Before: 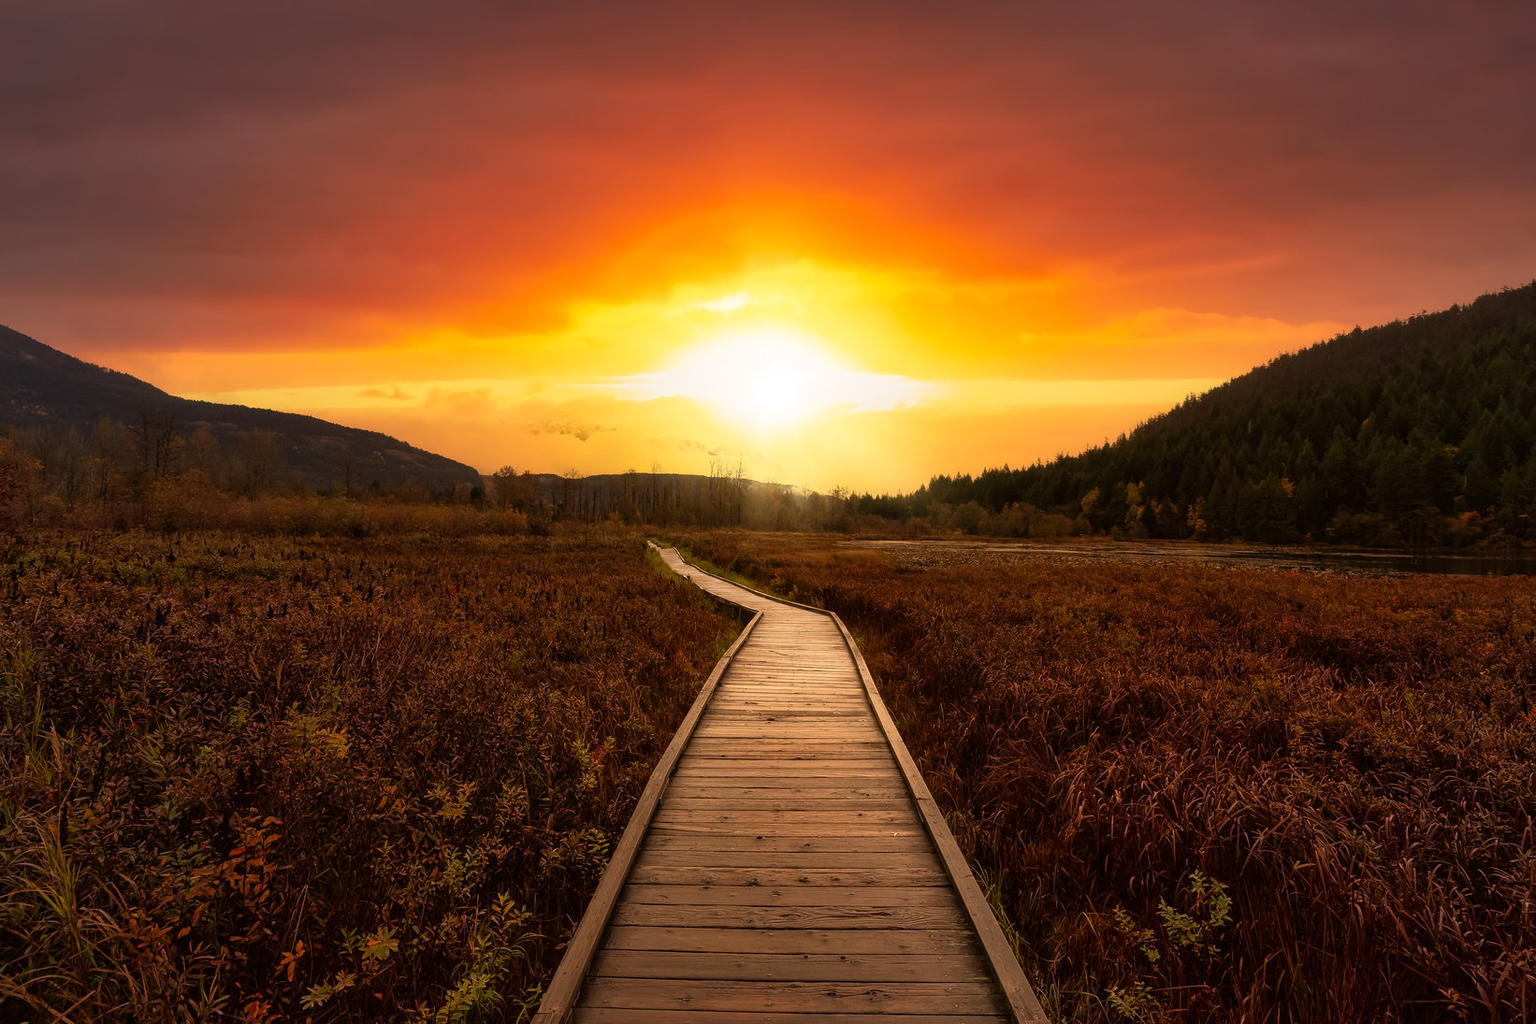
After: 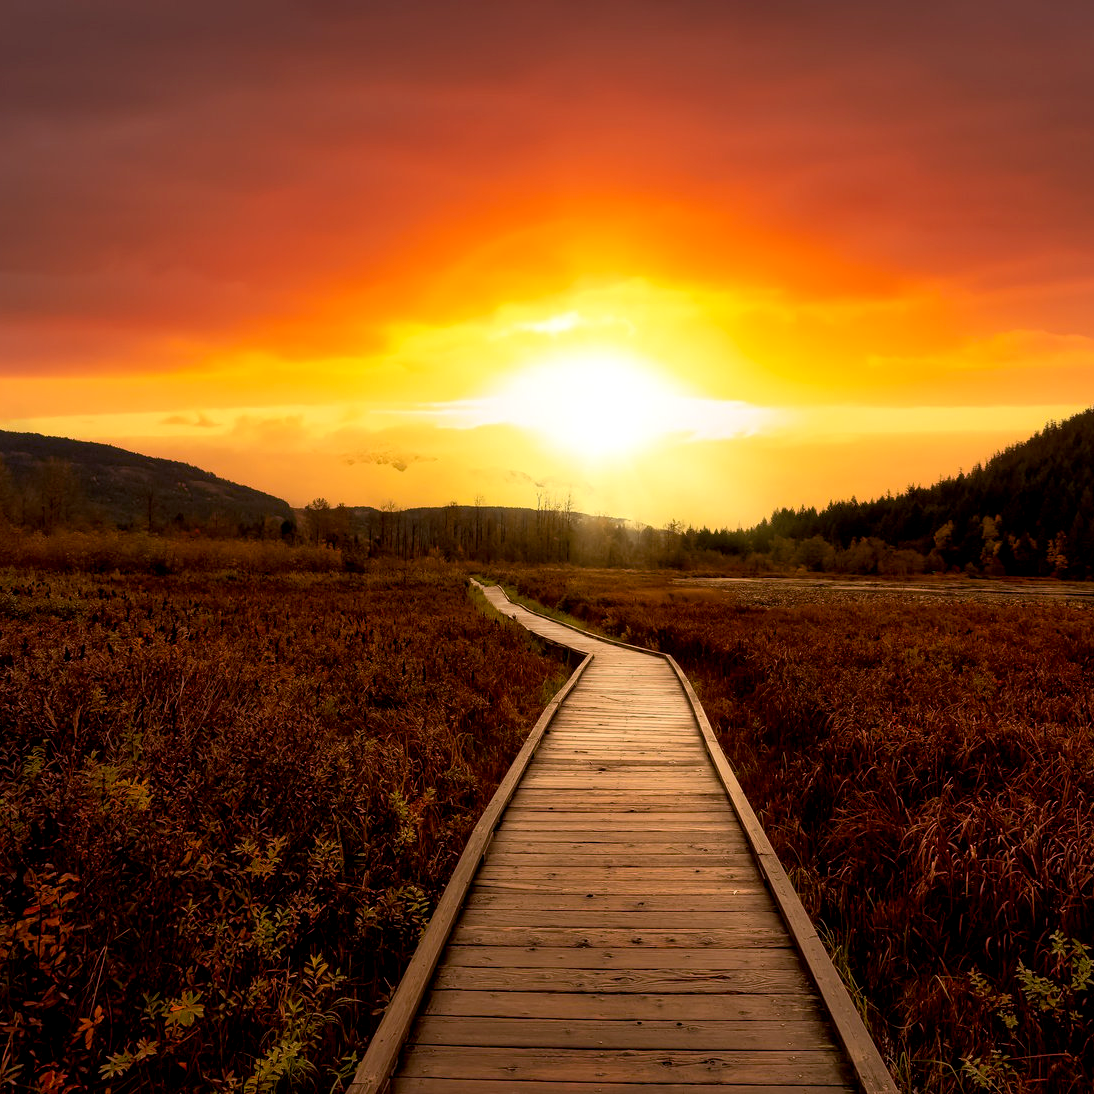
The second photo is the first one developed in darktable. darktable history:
crop and rotate: left 13.537%, right 19.796%
exposure: black level correction 0.007, exposure 0.093 EV, compensate highlight preservation false
